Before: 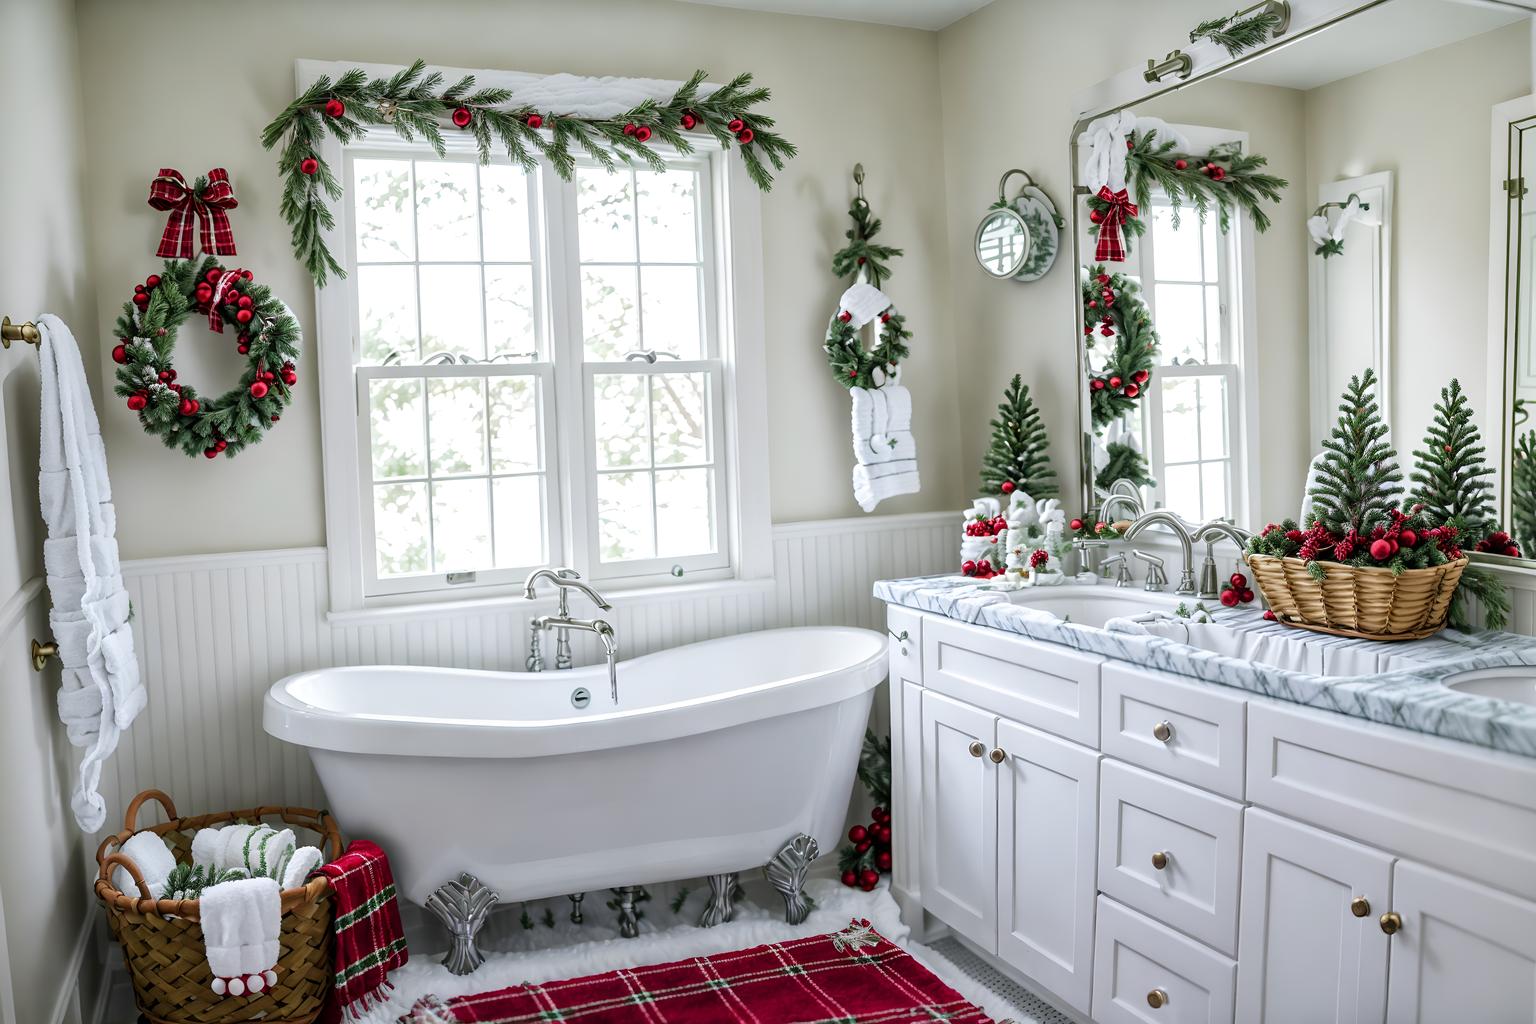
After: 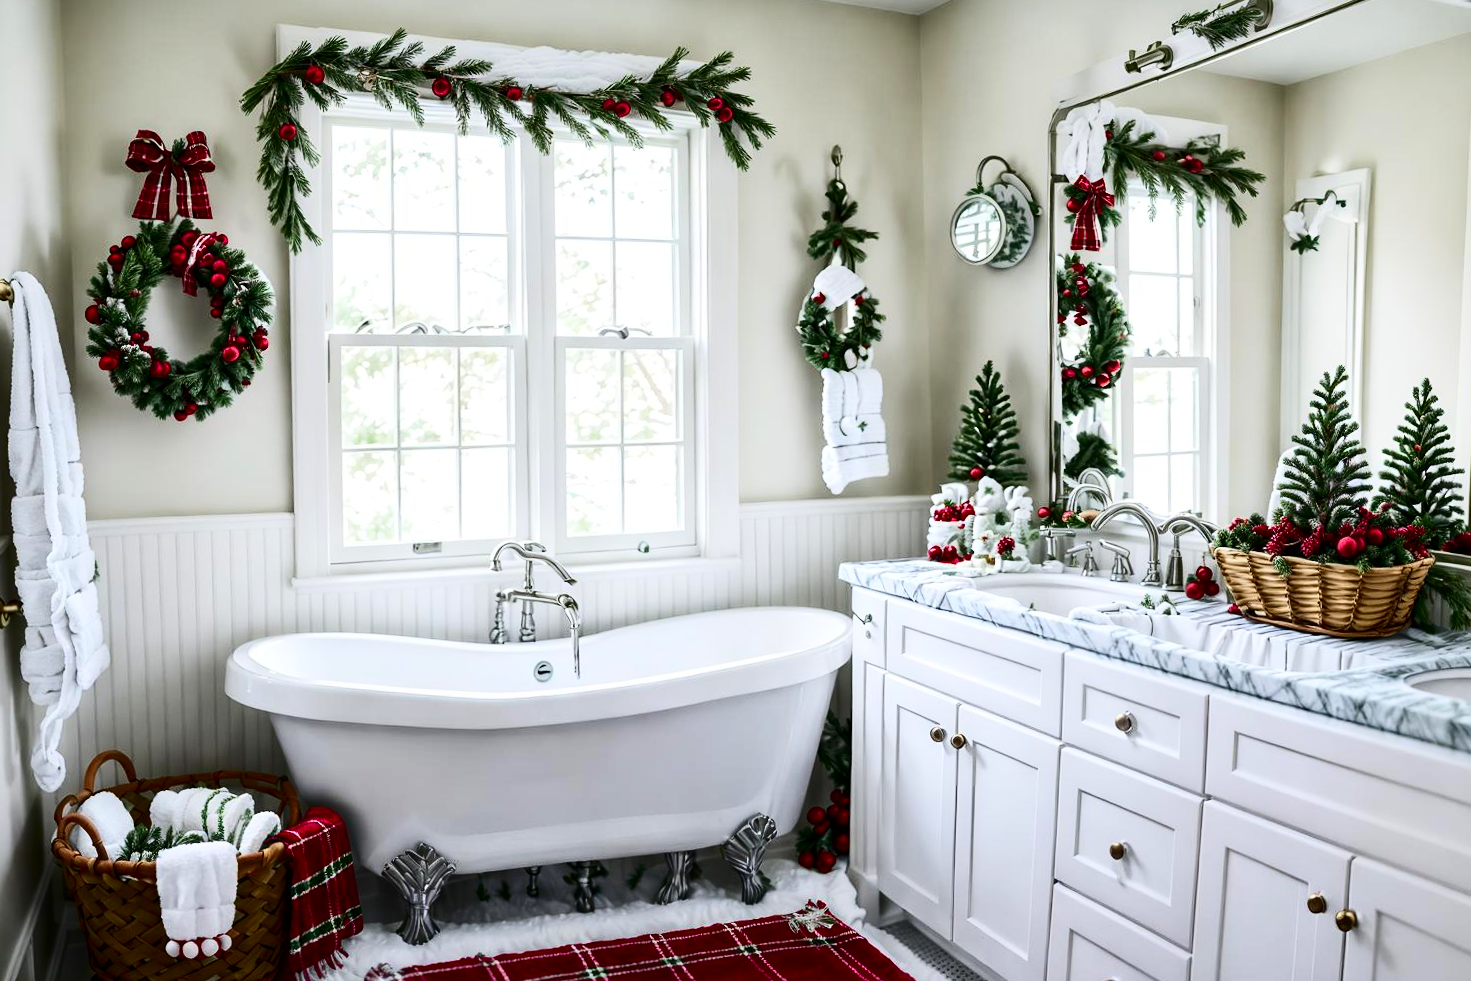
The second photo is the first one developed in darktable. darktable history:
contrast brightness saturation: contrast 0.32, brightness -0.08, saturation 0.17
crop and rotate: angle -1.69°
